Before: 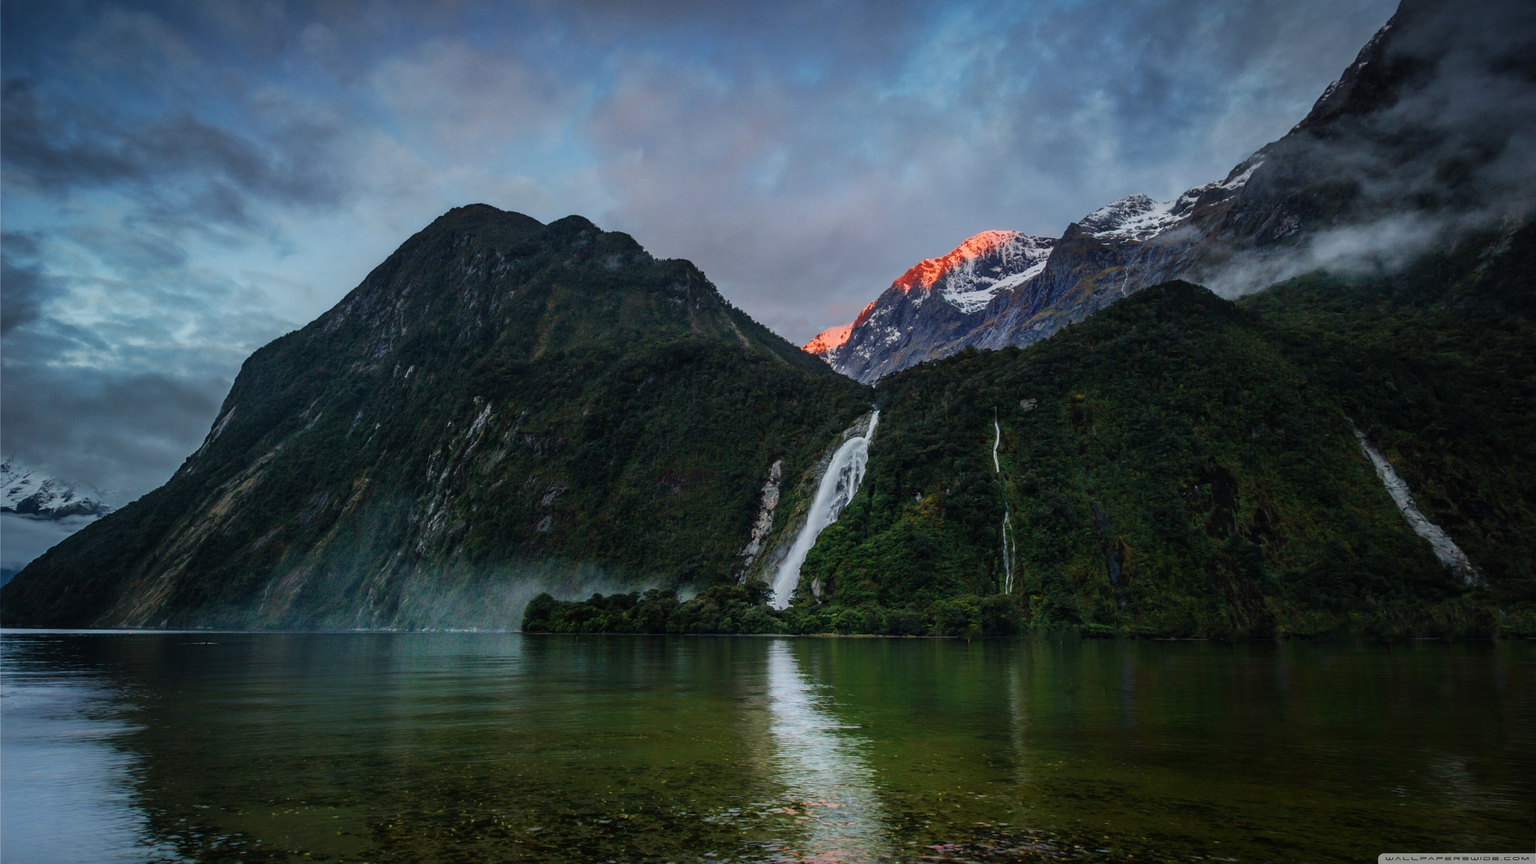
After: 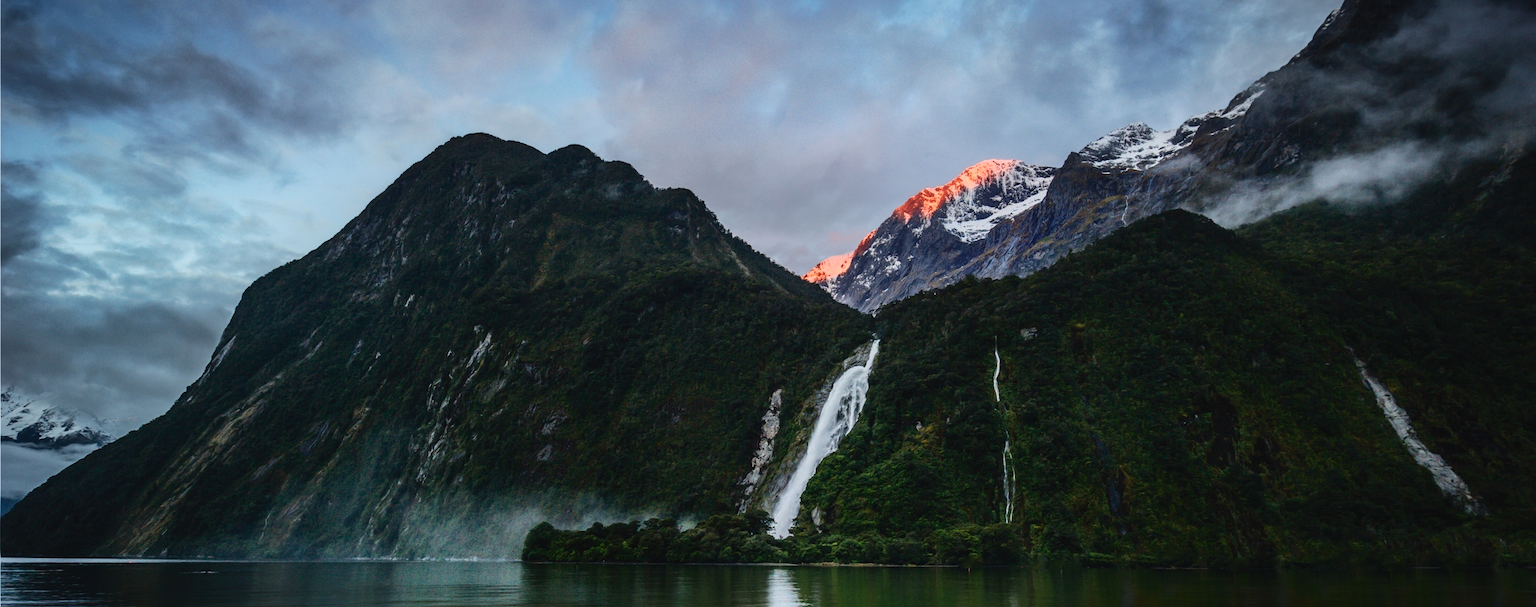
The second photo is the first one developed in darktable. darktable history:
tone curve: curves: ch0 [(0, 0) (0.003, 0.024) (0.011, 0.032) (0.025, 0.041) (0.044, 0.054) (0.069, 0.069) (0.1, 0.09) (0.136, 0.116) (0.177, 0.162) (0.224, 0.213) (0.277, 0.278) (0.335, 0.359) (0.399, 0.447) (0.468, 0.543) (0.543, 0.621) (0.623, 0.717) (0.709, 0.807) (0.801, 0.876) (0.898, 0.934) (1, 1)], color space Lab, independent channels, preserve colors none
crop and rotate: top 8.245%, bottom 21.444%
